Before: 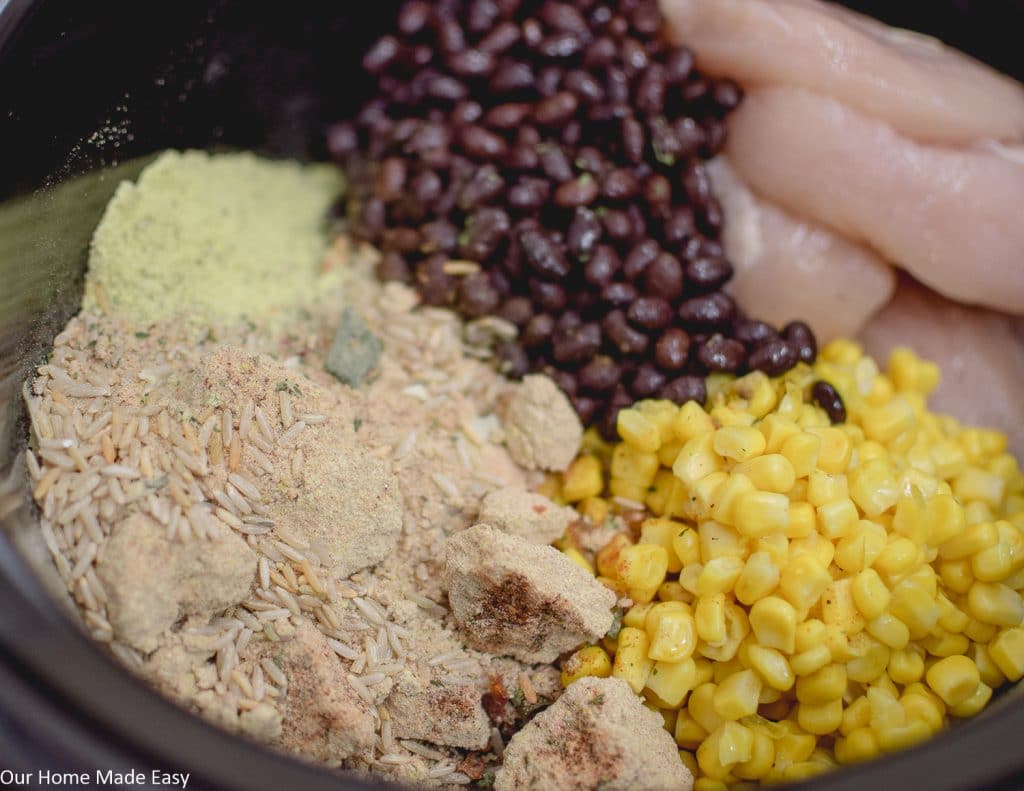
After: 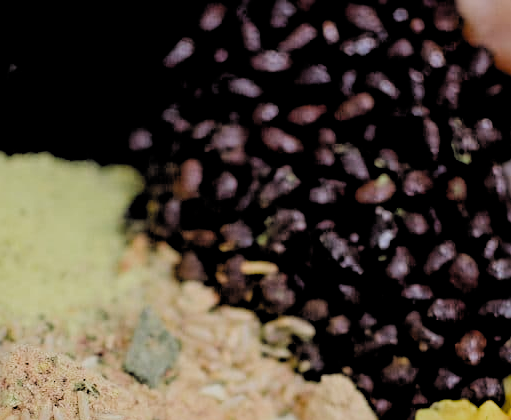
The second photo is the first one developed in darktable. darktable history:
filmic rgb: black relative exposure -2.82 EV, white relative exposure 4.56 EV, threshold 3.03 EV, hardness 1.73, contrast 1.263, add noise in highlights 0.001, color science v3 (2019), use custom middle-gray values true, contrast in highlights soft, enable highlight reconstruction true
exposure: compensate exposure bias true, compensate highlight preservation false
sharpen: radius 3.992
crop: left 19.739%, right 30.303%, bottom 46.841%
color balance rgb: global offset › luminance -1.434%, perceptual saturation grading › global saturation 25.891%
